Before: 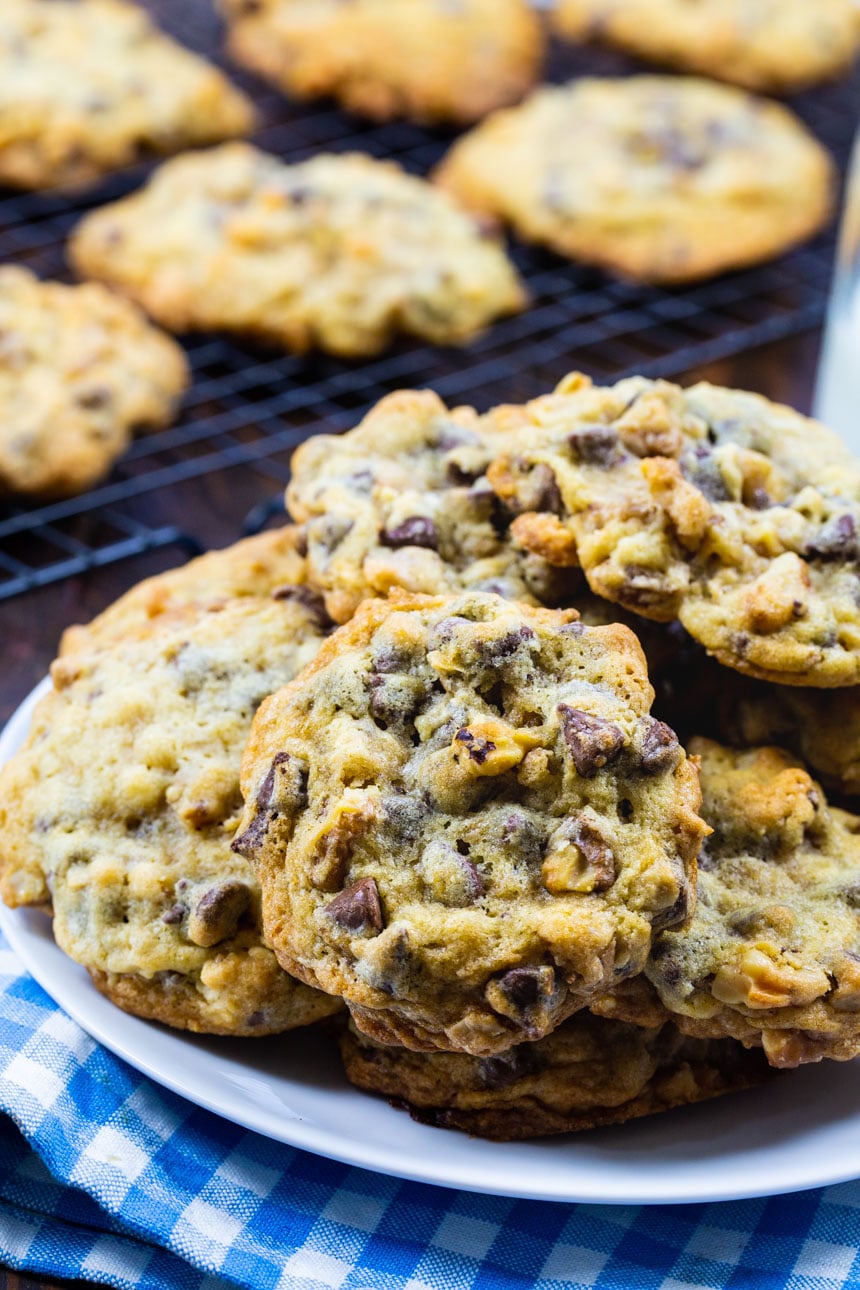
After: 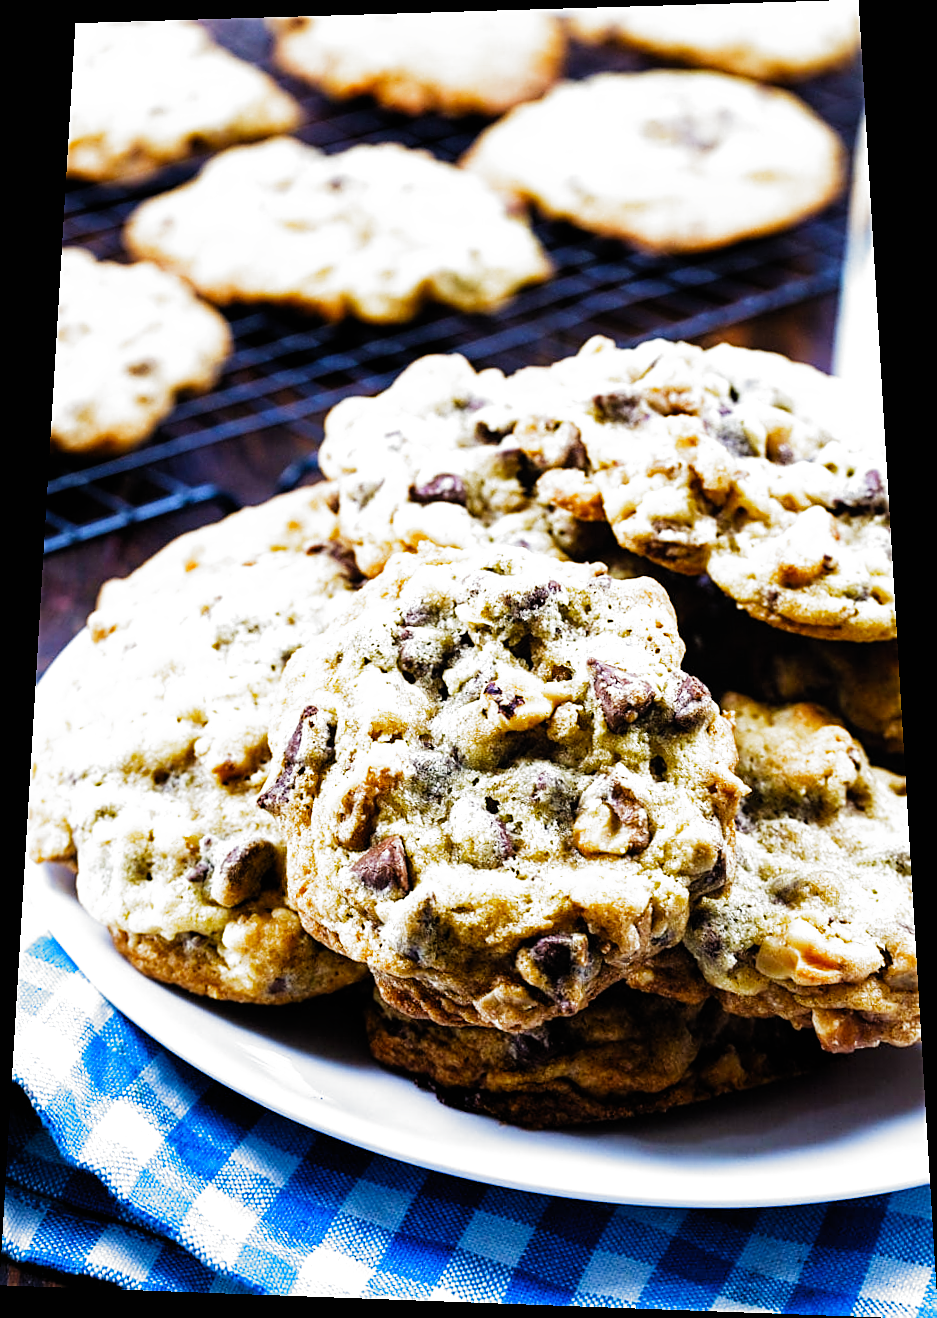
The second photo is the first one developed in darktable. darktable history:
exposure: black level correction 0, exposure 0.68 EV, compensate exposure bias true, compensate highlight preservation false
filmic rgb: black relative exposure -6.43 EV, white relative exposure 2.43 EV, threshold 3 EV, hardness 5.27, latitude 0.1%, contrast 1.425, highlights saturation mix 2%, preserve chrominance no, color science v5 (2021), contrast in shadows safe, contrast in highlights safe, enable highlight reconstruction true
sharpen: on, module defaults
rotate and perspective: rotation 0.128°, lens shift (vertical) -0.181, lens shift (horizontal) -0.044, shear 0.001, automatic cropping off
